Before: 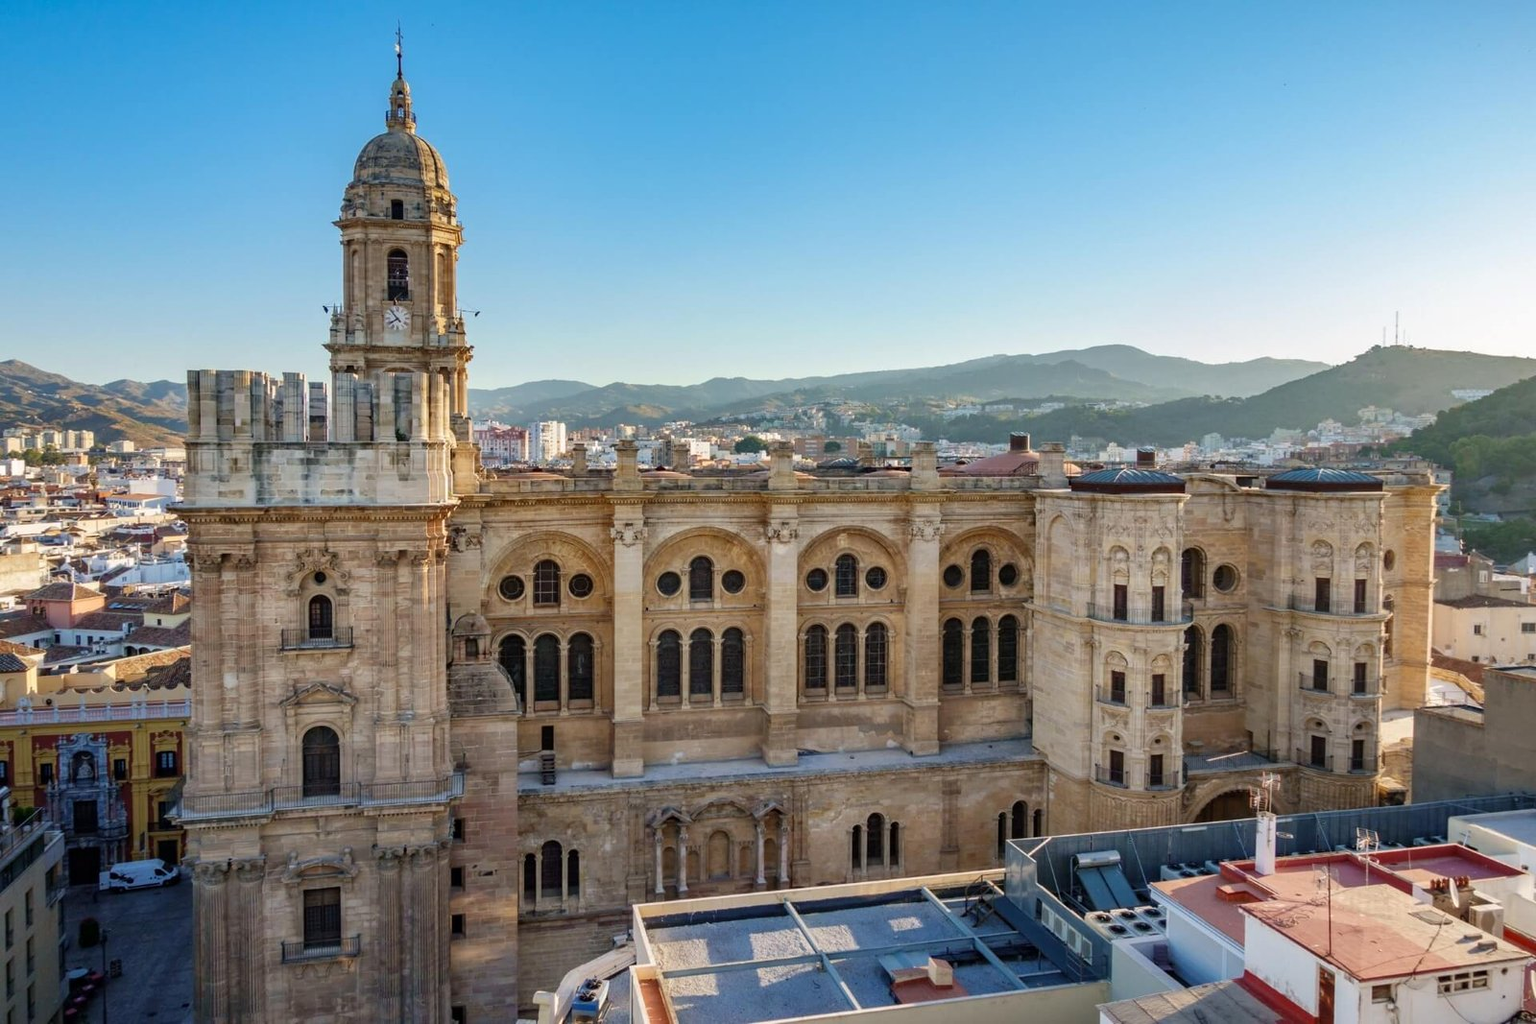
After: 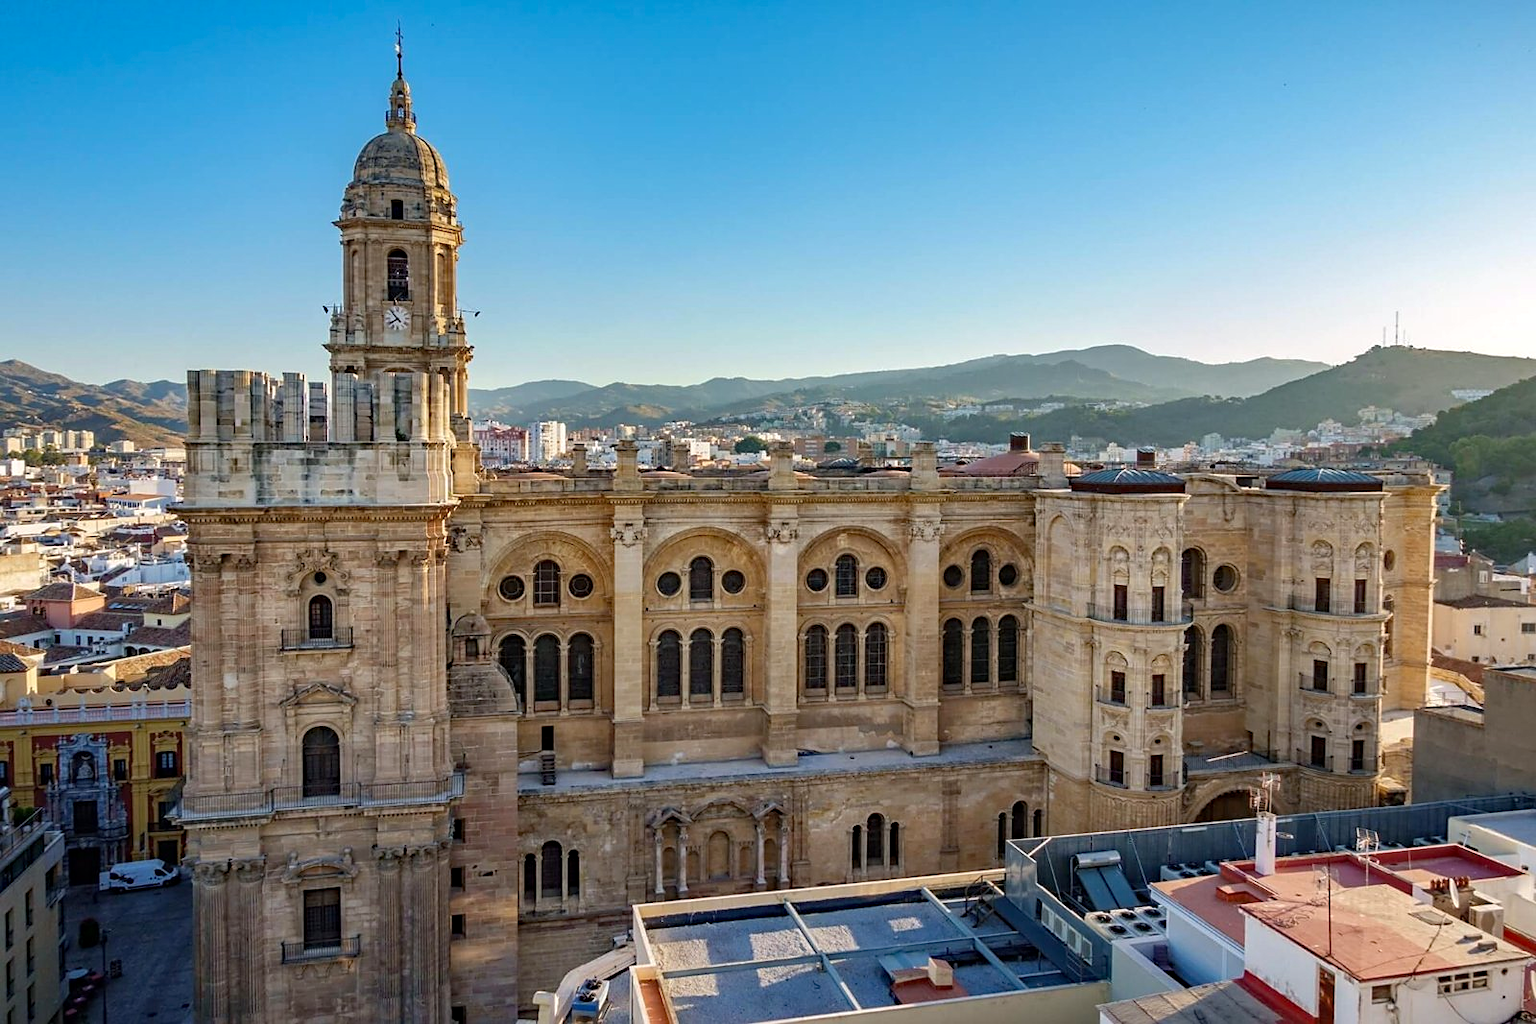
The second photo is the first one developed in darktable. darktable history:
sharpen: radius 1.864, amount 0.398, threshold 1.271
haze removal: compatibility mode true, adaptive false
